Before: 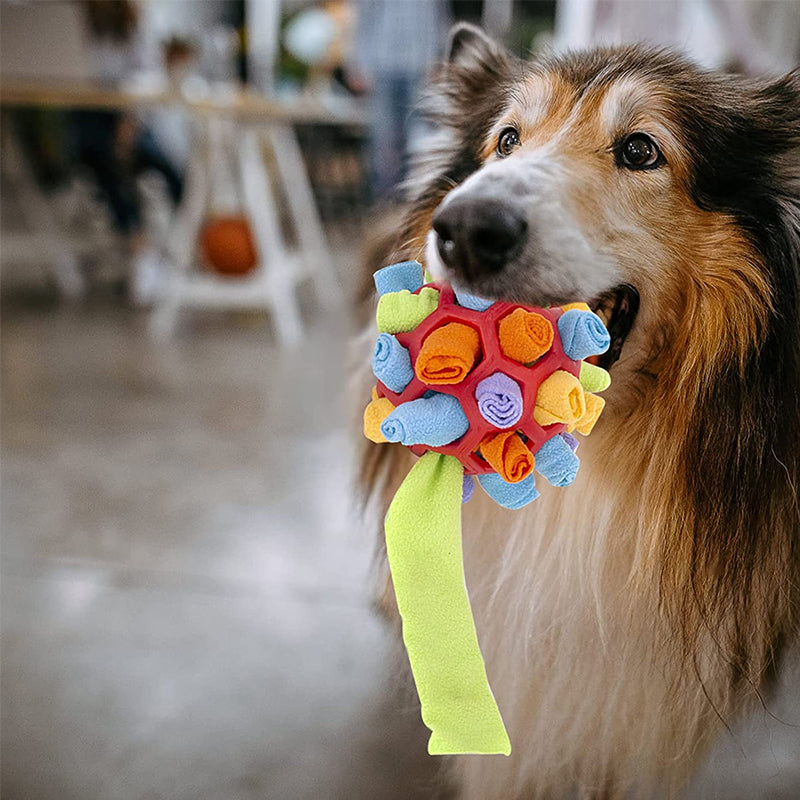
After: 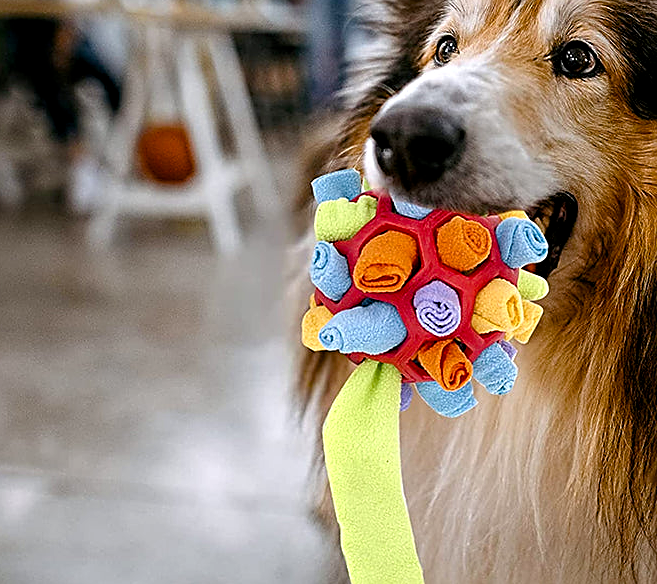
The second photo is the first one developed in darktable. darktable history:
crop: left 7.789%, top 11.525%, right 10.082%, bottom 15.468%
exposure: compensate highlight preservation false
color balance rgb: global offset › luminance -0.486%, perceptual saturation grading › global saturation 20%, perceptual saturation grading › highlights -25.523%, perceptual saturation grading › shadows 24.178%, contrast 14.446%
sharpen: amount 0.582
